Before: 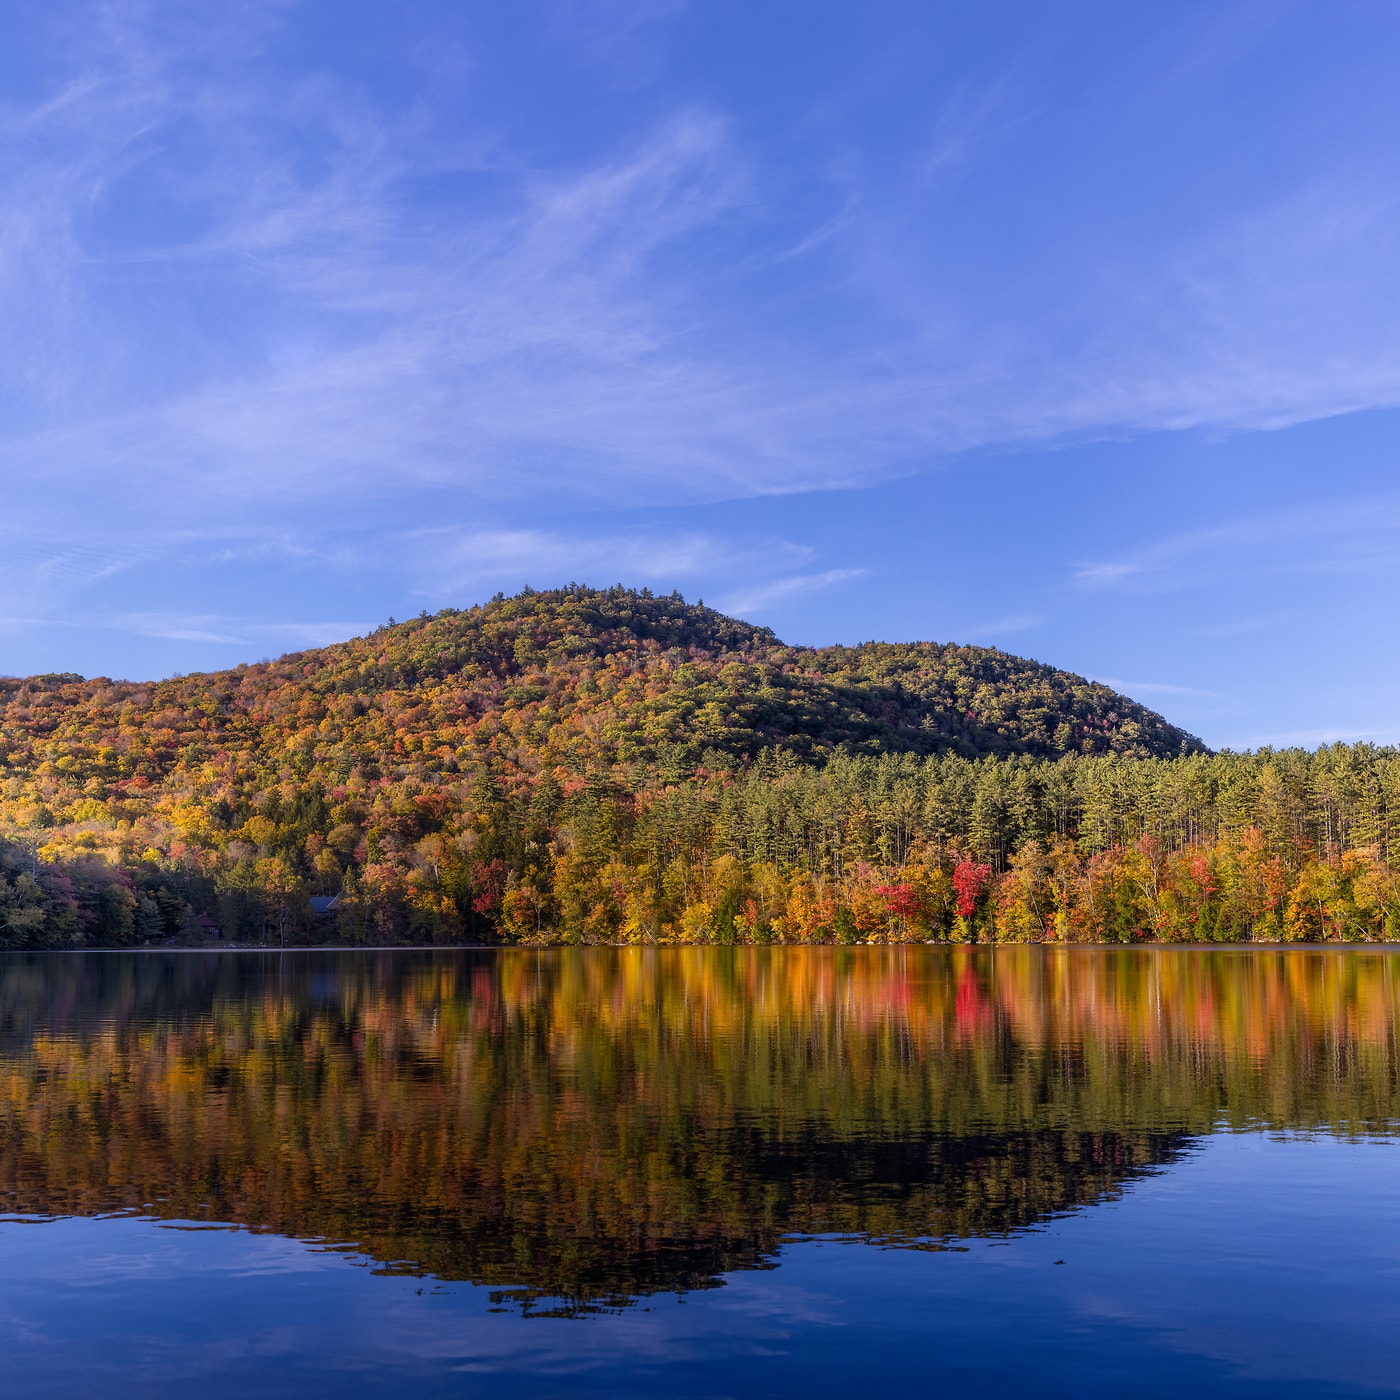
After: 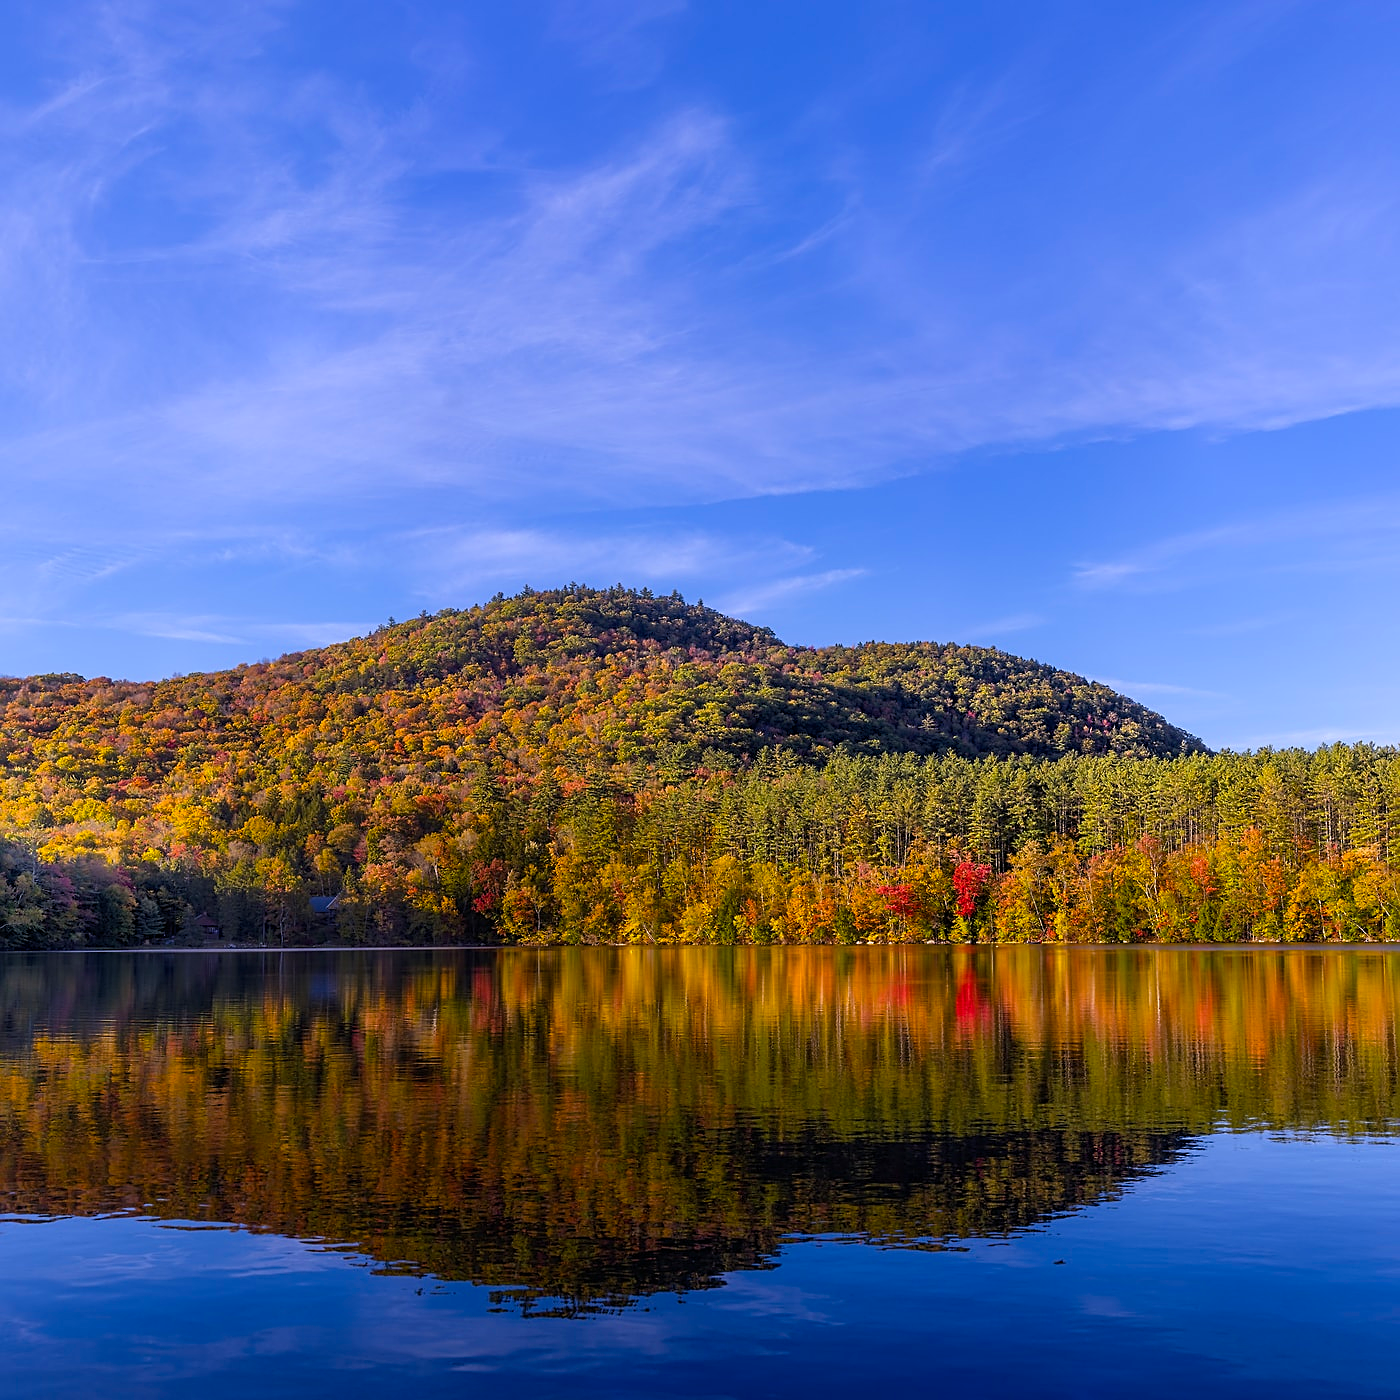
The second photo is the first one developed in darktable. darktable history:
sharpen: amount 0.496
color balance rgb: power › hue 207.09°, perceptual saturation grading › global saturation 30.37%, global vibrance 9.182%
